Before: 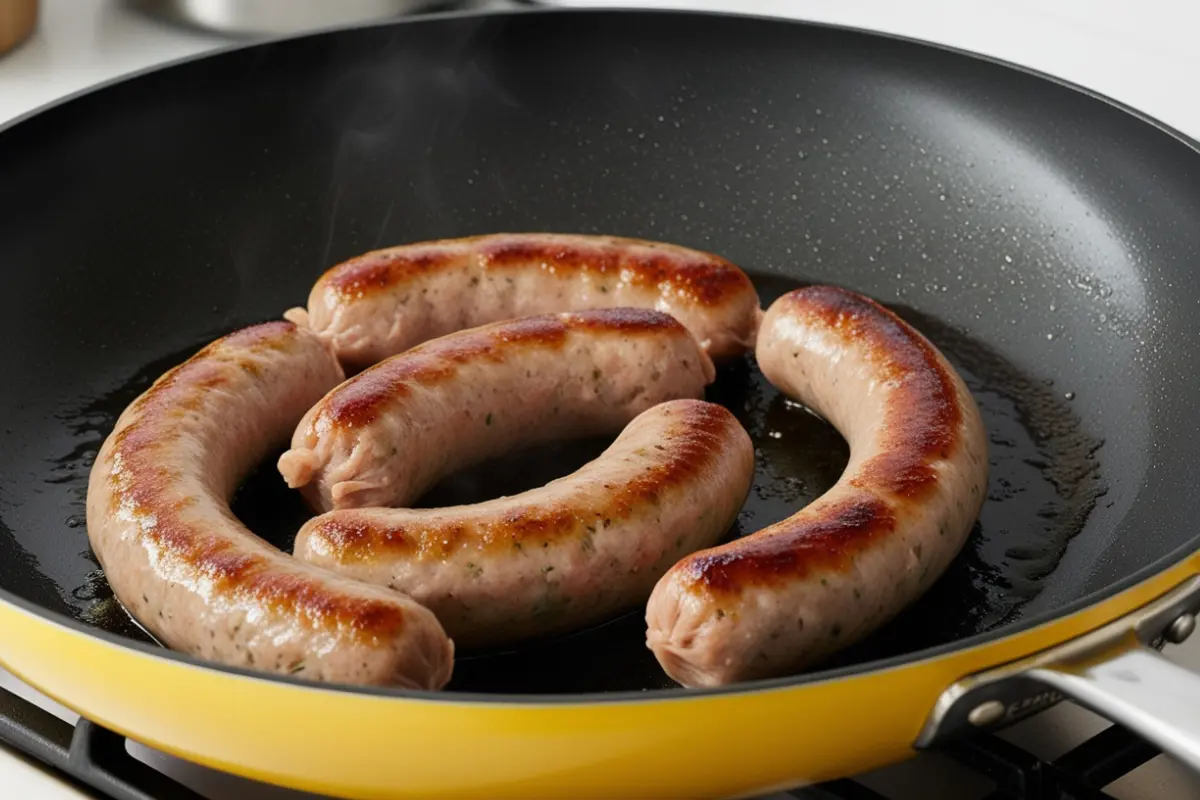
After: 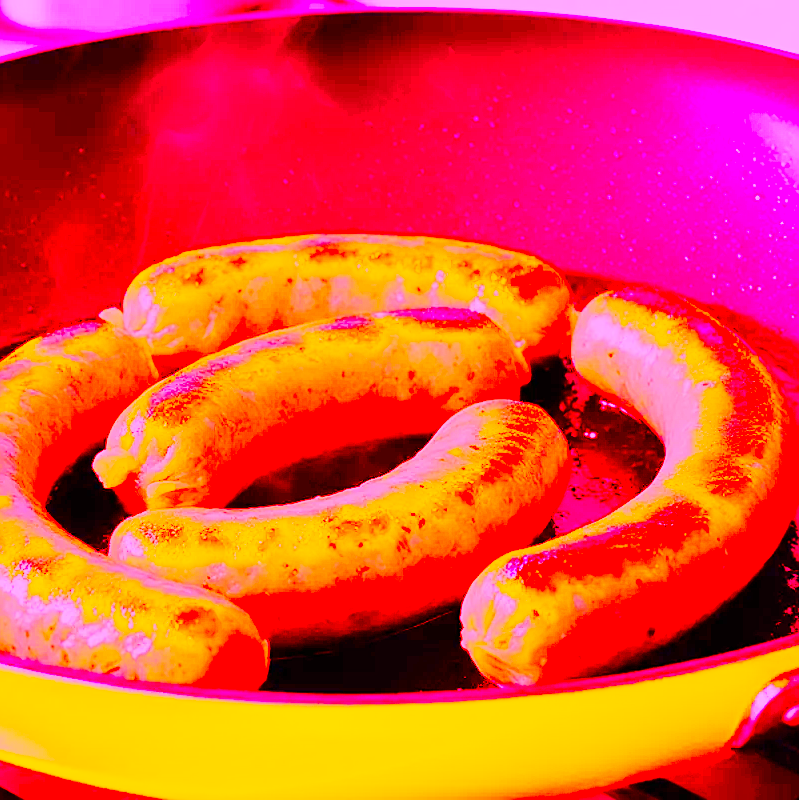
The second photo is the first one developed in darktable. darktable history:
white balance: red 4.26, blue 1.802
color balance rgb: perceptual saturation grading › global saturation 30%, global vibrance 20%
sharpen: radius 1.272, amount 0.305, threshold 0
base curve: curves: ch0 [(0, 0) (0.028, 0.03) (0.121, 0.232) (0.46, 0.748) (0.859, 0.968) (1, 1)], preserve colors none
crop: left 15.419%, right 17.914%
contrast brightness saturation: contrast 0.22
color correction: saturation 1.8
